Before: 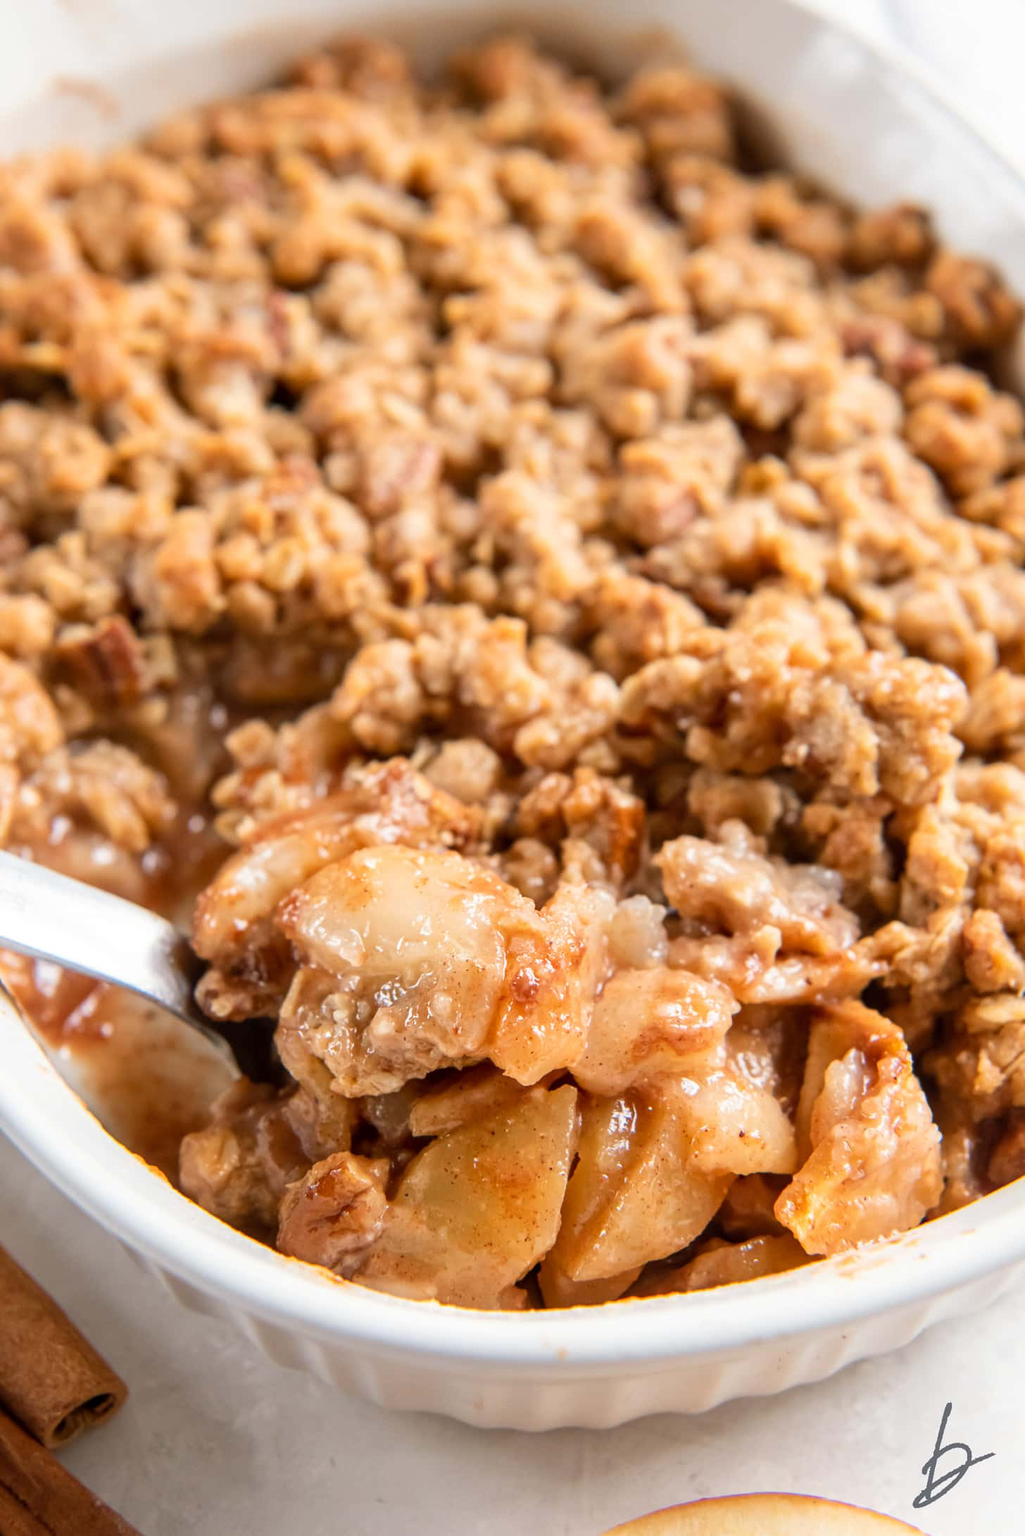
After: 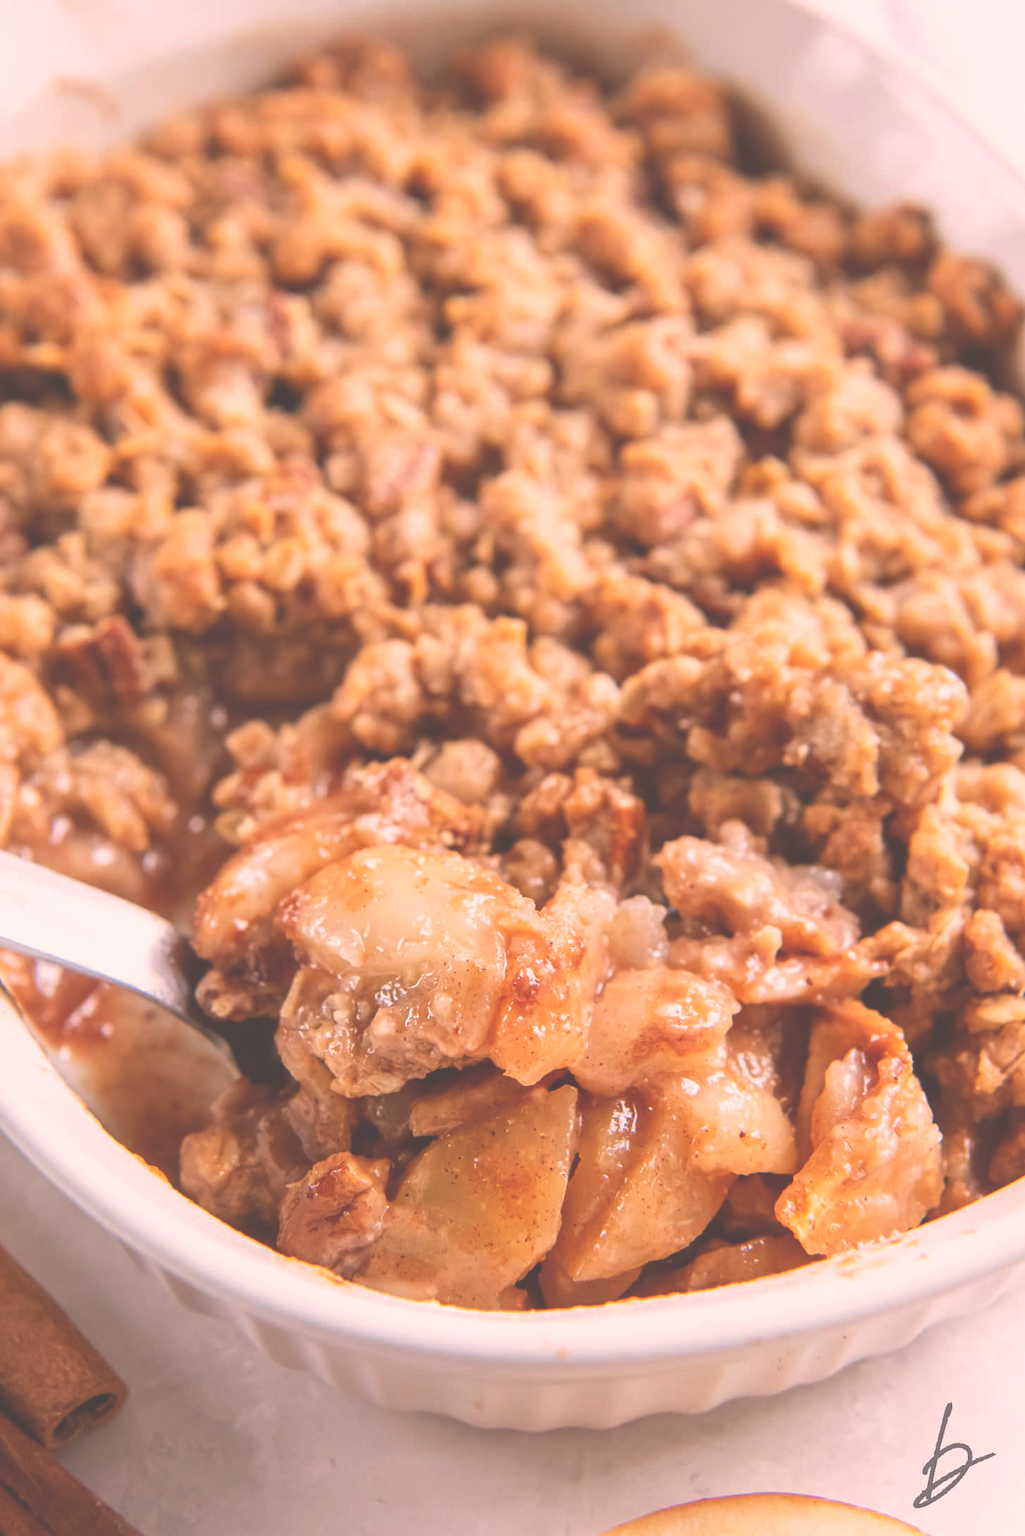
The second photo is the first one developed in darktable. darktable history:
color correction: highlights a* 12.51, highlights b* 5.39
exposure: black level correction -0.062, exposure -0.049 EV, compensate exposure bias true, compensate highlight preservation false
